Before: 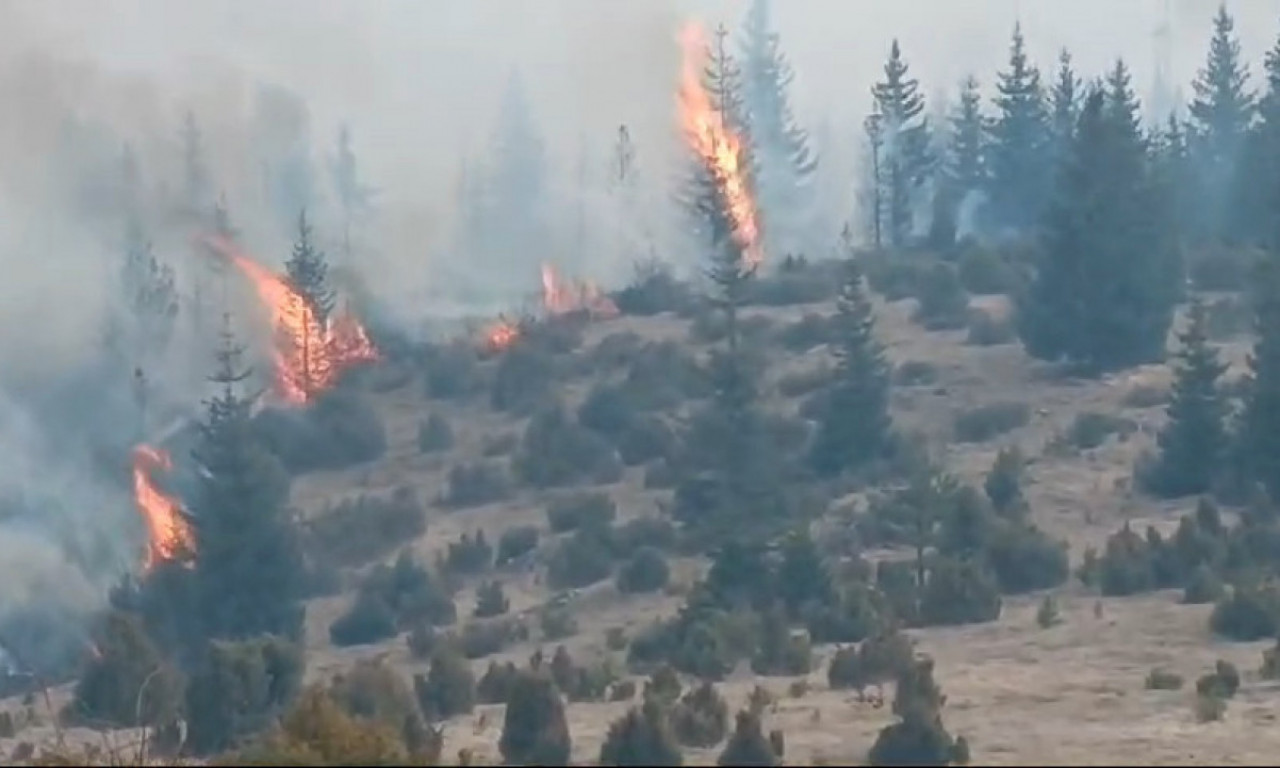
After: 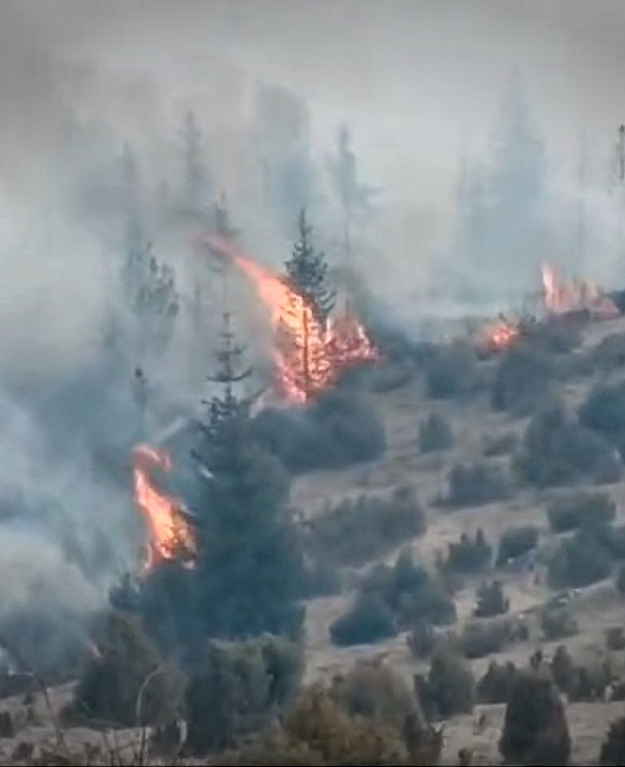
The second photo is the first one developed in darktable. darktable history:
crop and rotate: left 0.053%, top 0%, right 51.082%
vignetting: fall-off start 100.84%, width/height ratio 1.311
local contrast: highlights 63%, detail 143%, midtone range 0.422
exposure: black level correction 0.01, exposure 0.006 EV, compensate highlight preservation false
